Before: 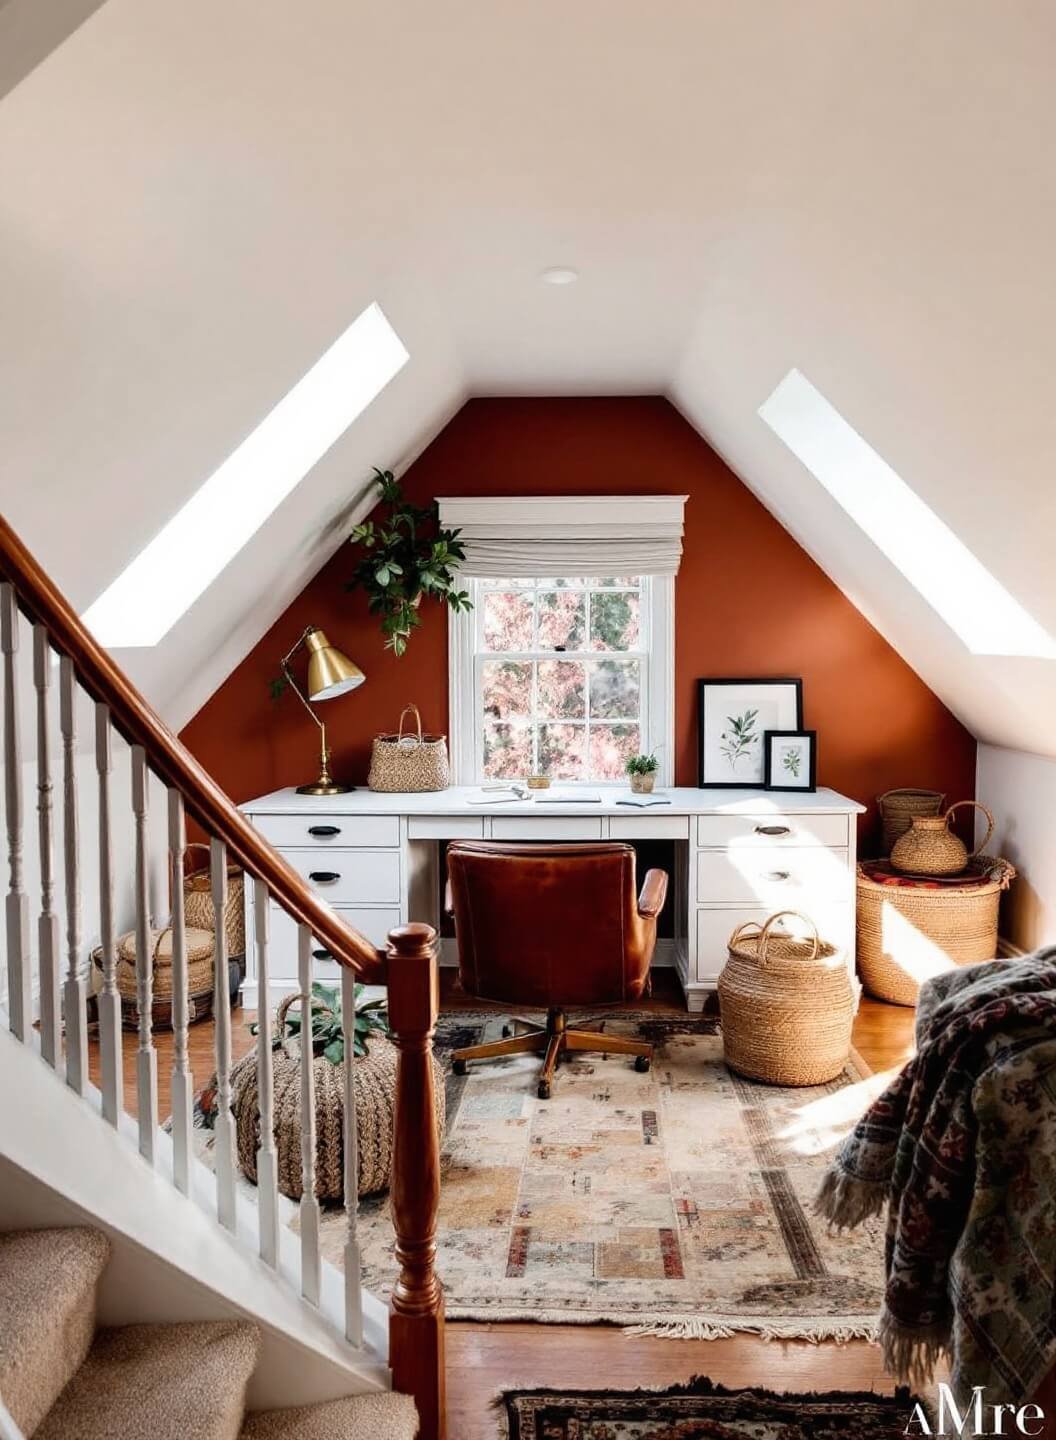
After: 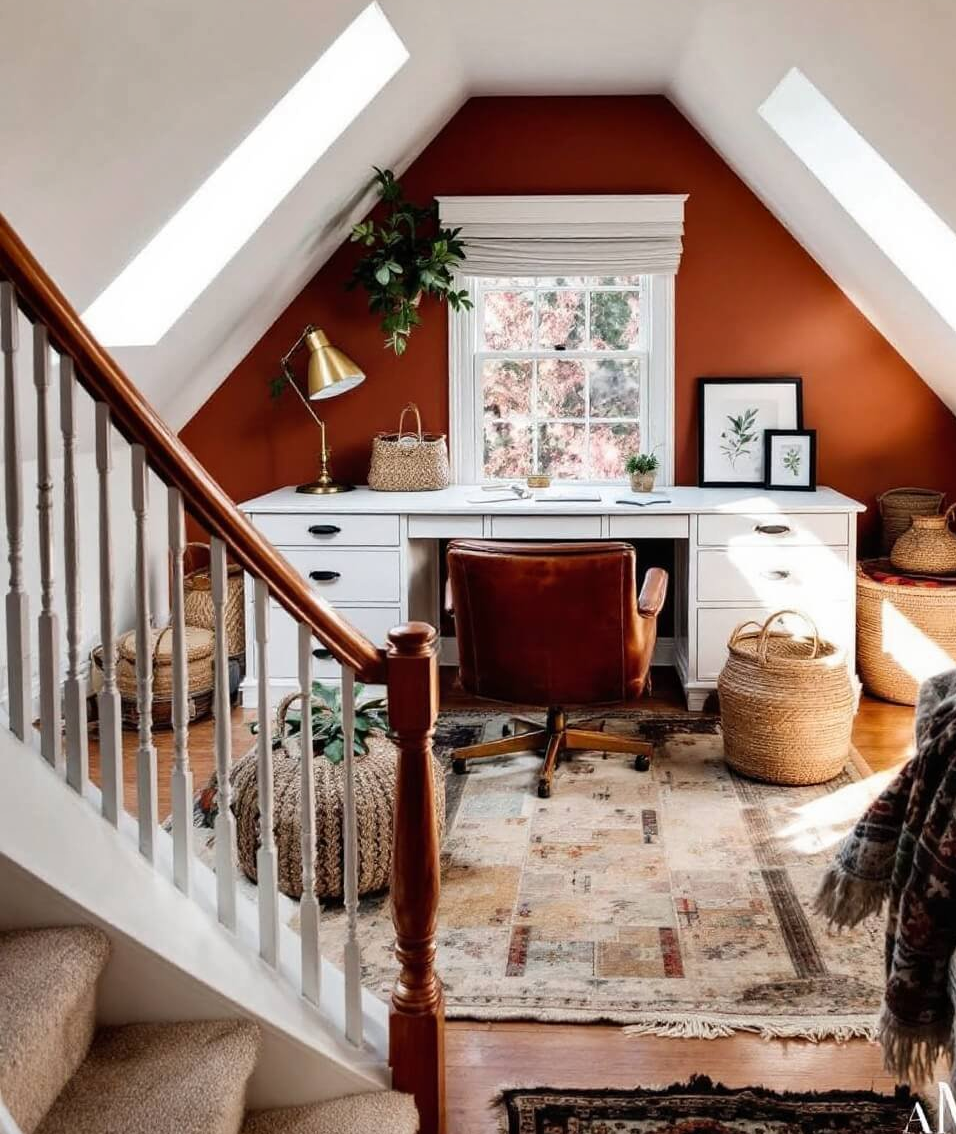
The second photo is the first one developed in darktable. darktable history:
crop: top 20.916%, right 9.437%, bottom 0.316%
shadows and highlights: low approximation 0.01, soften with gaussian
